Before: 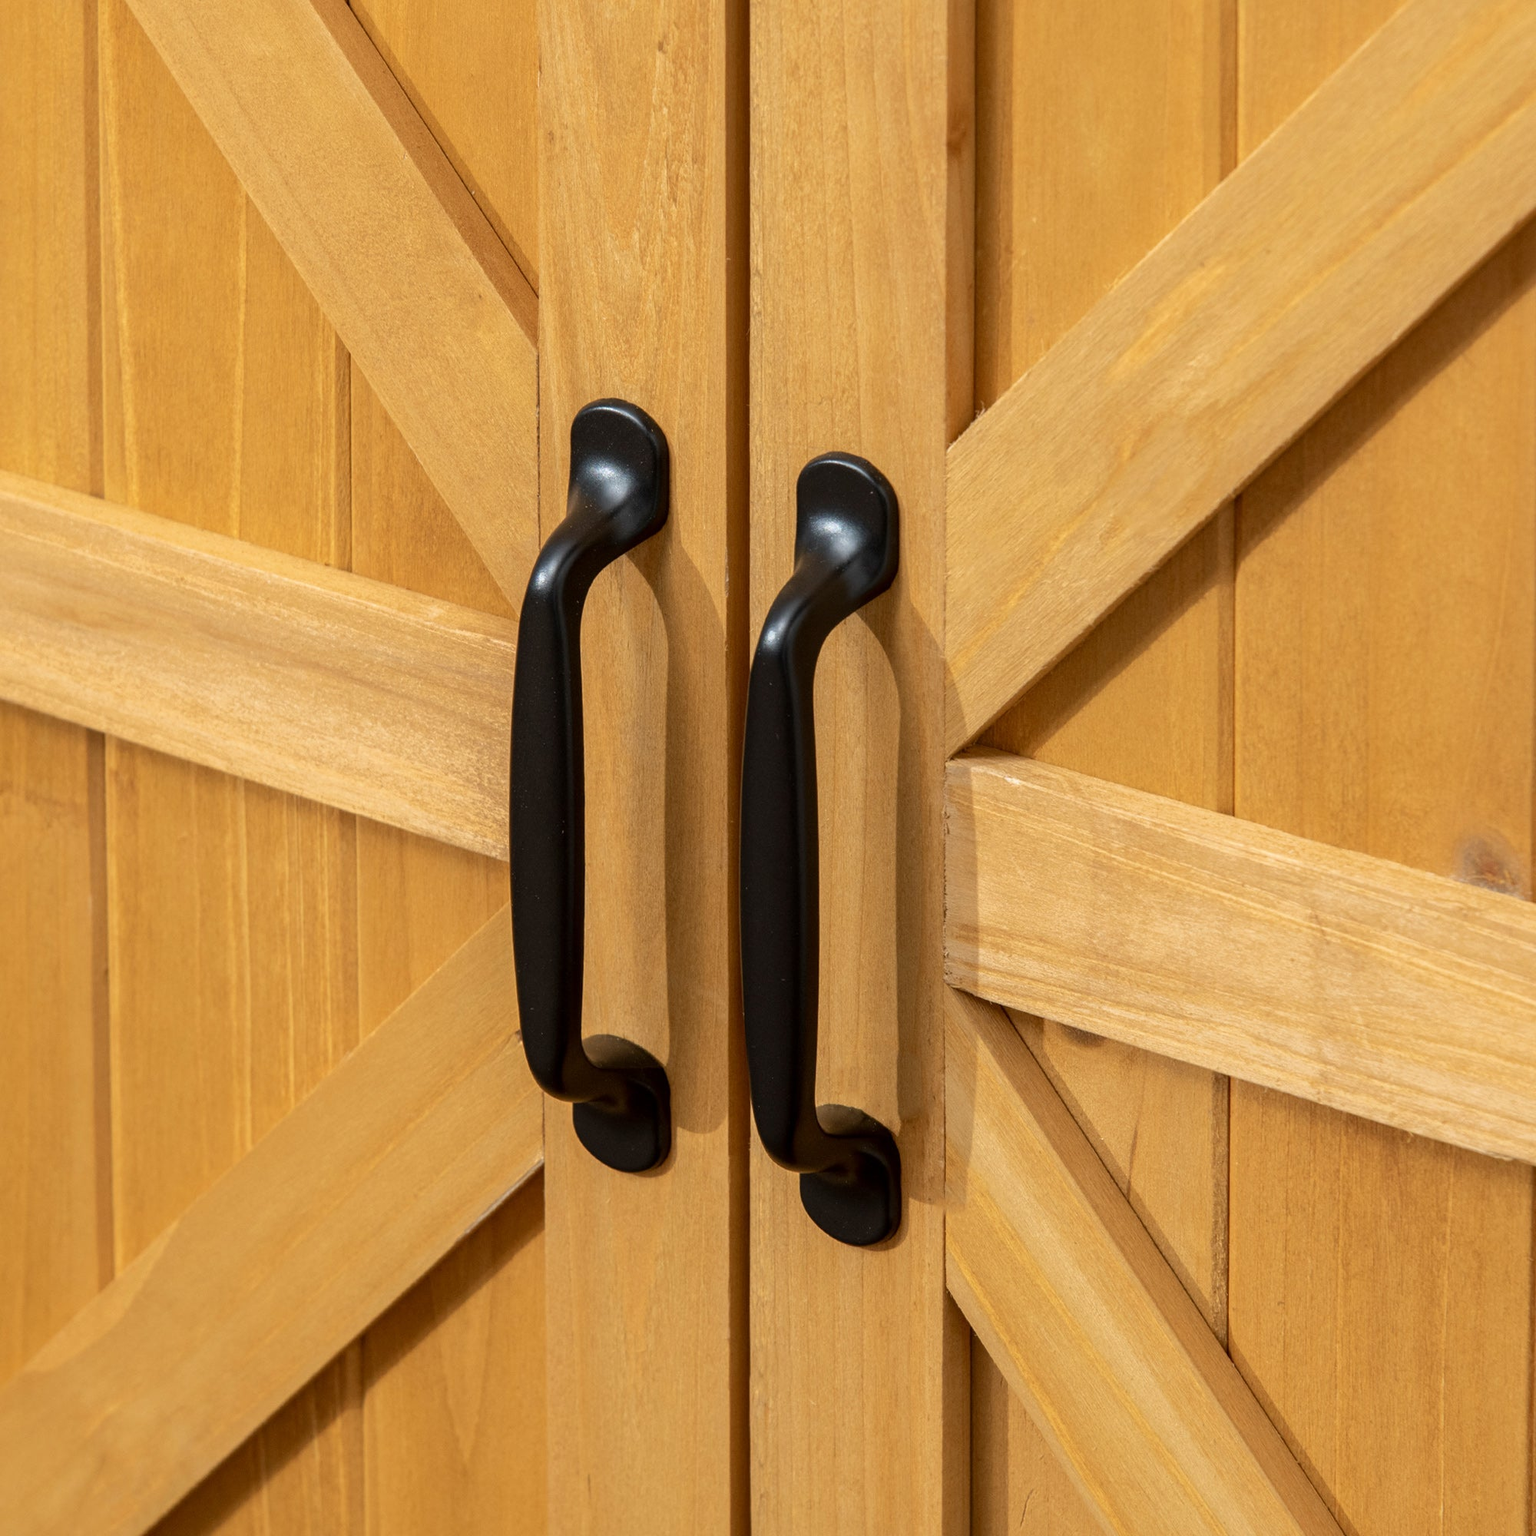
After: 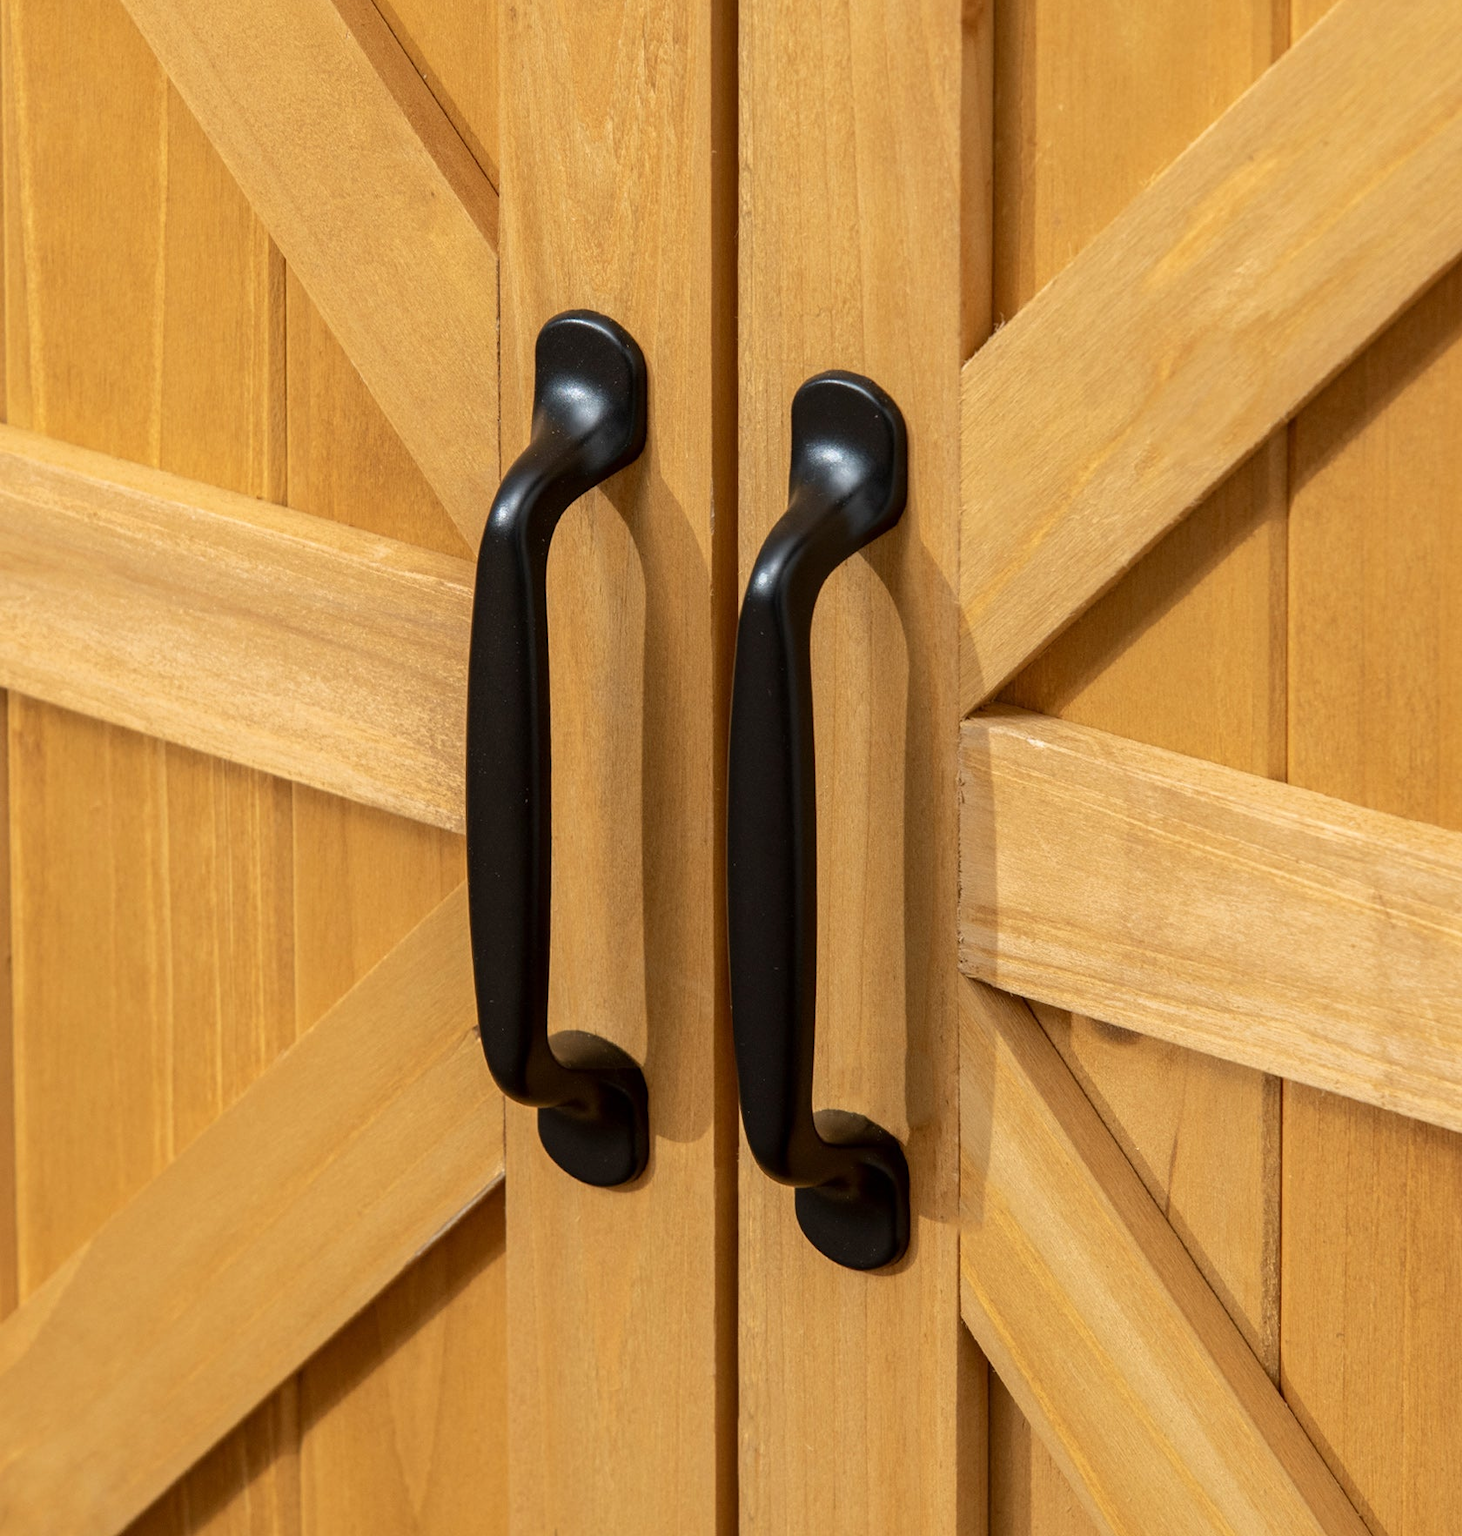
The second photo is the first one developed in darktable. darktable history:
tone equalizer: -8 EV 0.06 EV, smoothing diameter 25%, edges refinement/feathering 10, preserve details guided filter
crop: left 6.446%, top 8.188%, right 9.538%, bottom 3.548%
